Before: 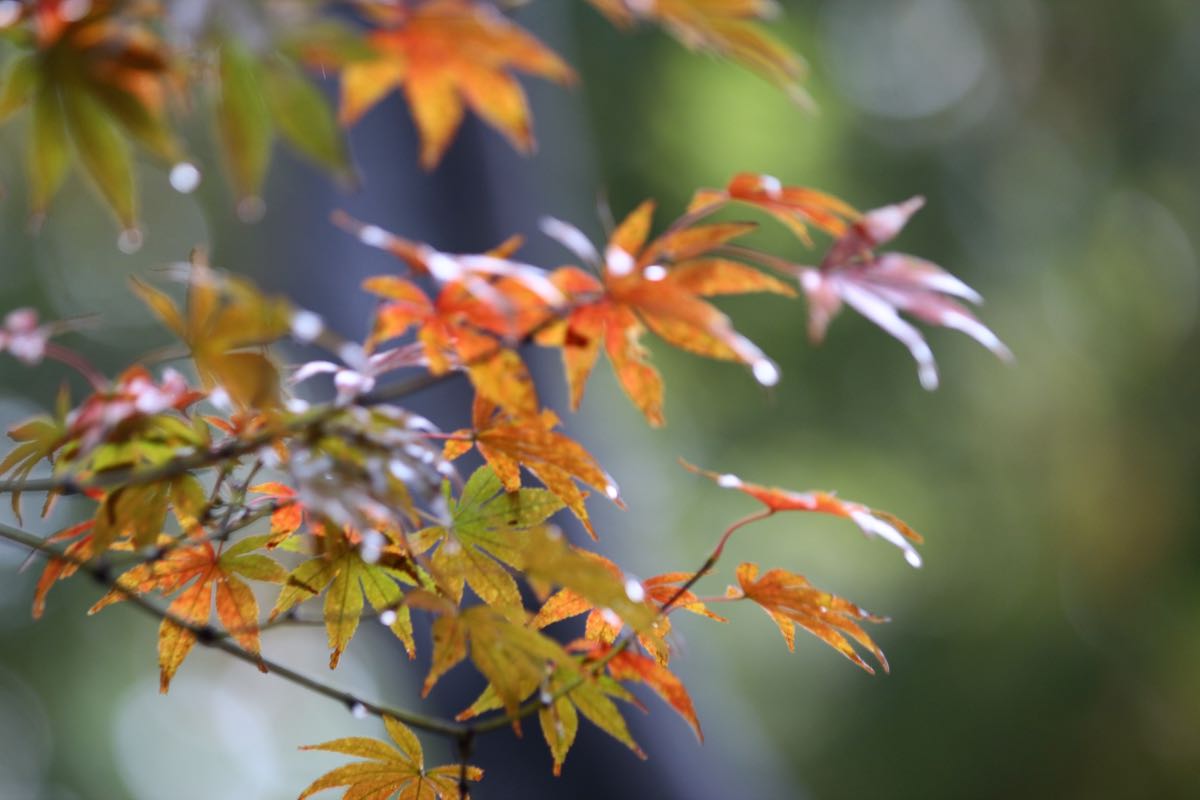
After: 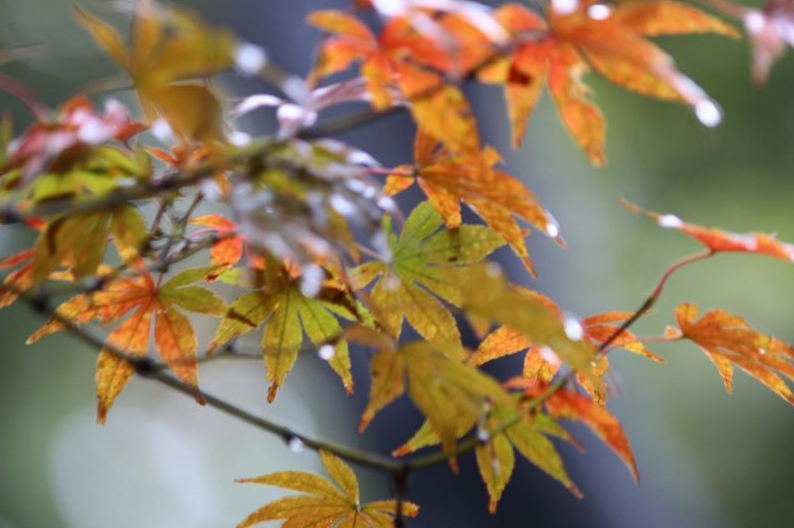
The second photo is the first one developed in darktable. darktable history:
crop and rotate: angle -0.967°, left 3.761%, top 32.32%, right 28.386%
